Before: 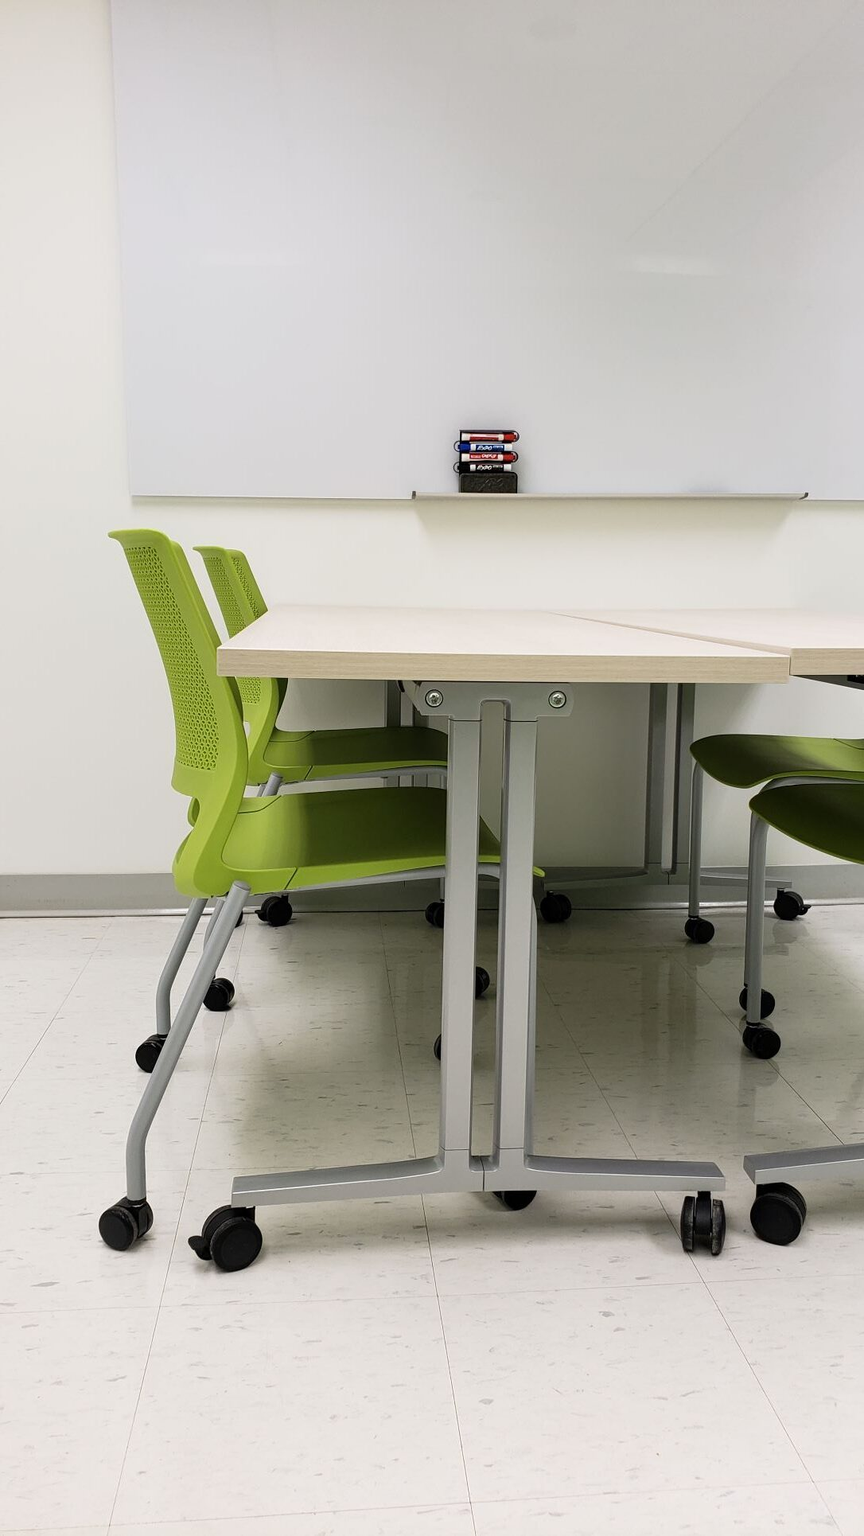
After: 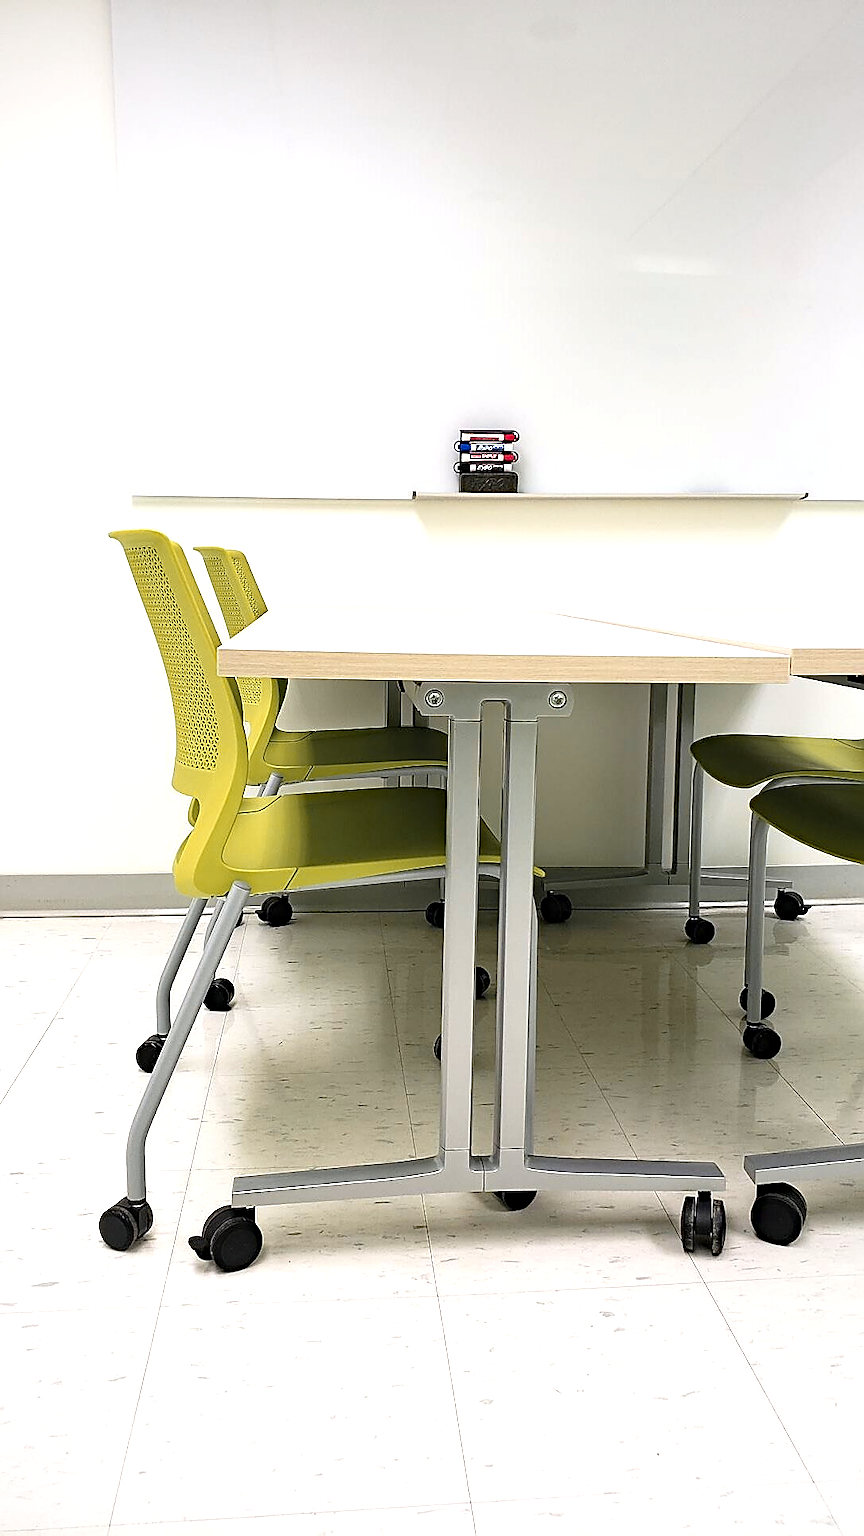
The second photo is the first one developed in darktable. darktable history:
haze removal: adaptive false
vignetting: fall-off start 71.55%, brightness -0.265
color zones: curves: ch1 [(0.263, 0.53) (0.376, 0.287) (0.487, 0.512) (0.748, 0.547) (1, 0.513)]; ch2 [(0.262, 0.45) (0.751, 0.477)]
exposure: black level correction 0, exposure 0.695 EV, compensate highlight preservation false
sharpen: radius 1.4, amount 1.247, threshold 0.771
